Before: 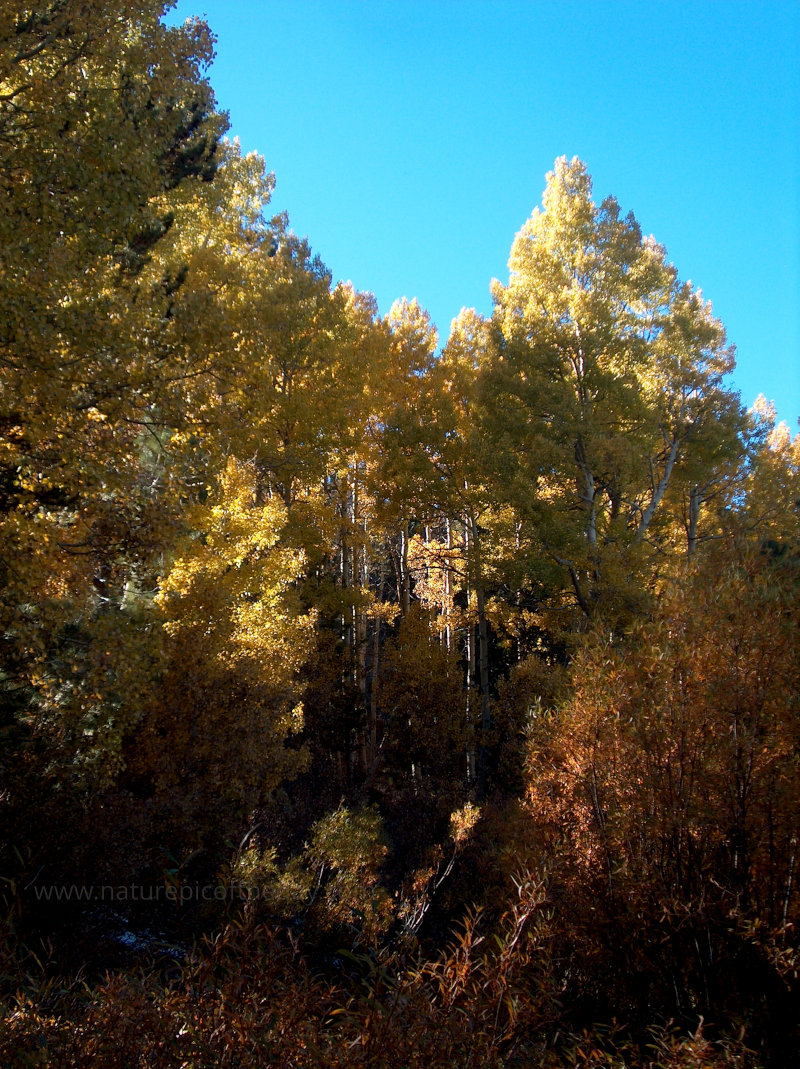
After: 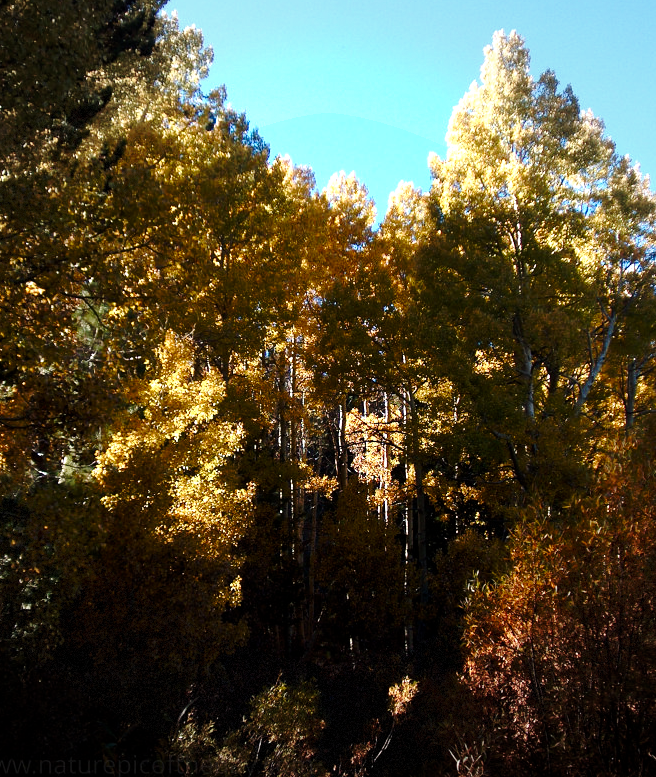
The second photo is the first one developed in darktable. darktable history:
vignetting: fall-off start 91%, fall-off radius 39.39%, brightness -0.182, saturation -0.3, width/height ratio 1.219, shape 1.3, dithering 8-bit output, unbound false
color balance rgb: shadows lift › luminance -20%, power › hue 72.24°, highlights gain › luminance 15%, global offset › hue 171.6°, perceptual saturation grading › highlights -30%, perceptual saturation grading › shadows 20%, global vibrance 30%, contrast 10%
crop: left 7.856%, top 11.836%, right 10.12%, bottom 15.387%
exposure: exposure 0.127 EV, compensate highlight preservation false
base curve: curves: ch0 [(0, 0) (0.073, 0.04) (0.157, 0.139) (0.492, 0.492) (0.758, 0.758) (1, 1)], preserve colors none
